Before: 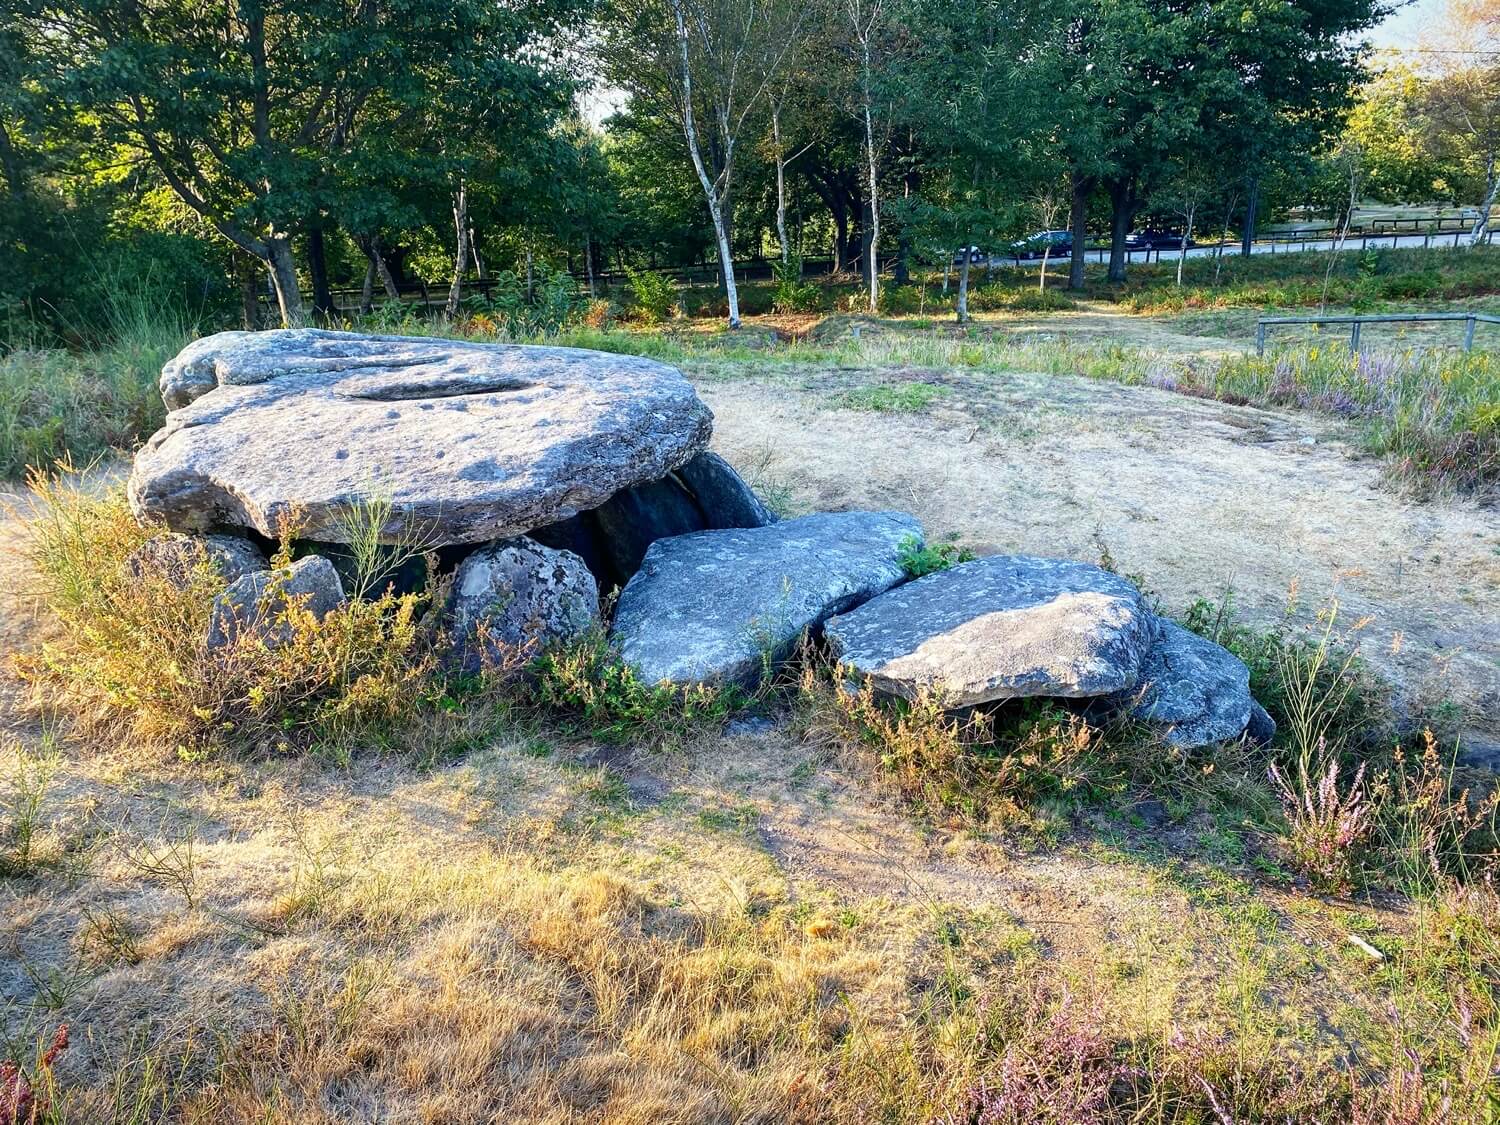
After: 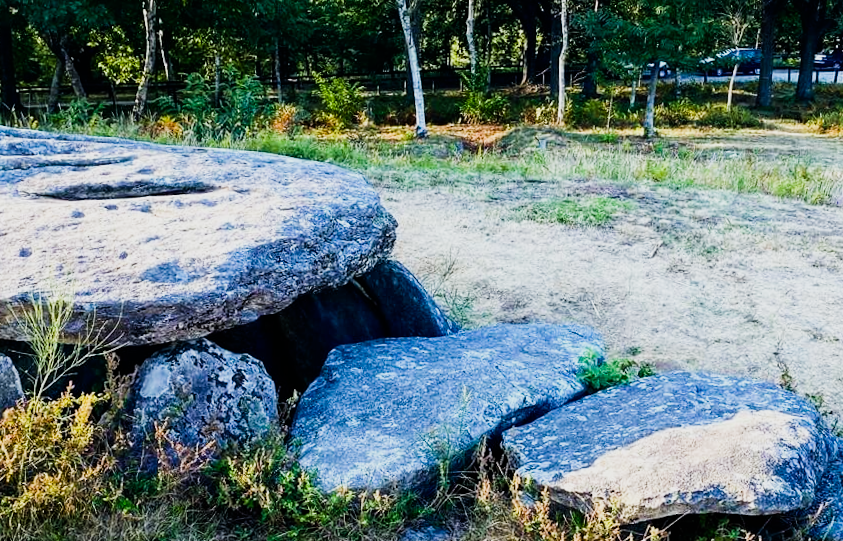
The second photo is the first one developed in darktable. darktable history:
sigmoid: contrast 1.8
rotate and perspective: rotation 1.57°, crop left 0.018, crop right 0.982, crop top 0.039, crop bottom 0.961
crop: left 20.932%, top 15.471%, right 21.848%, bottom 34.081%
